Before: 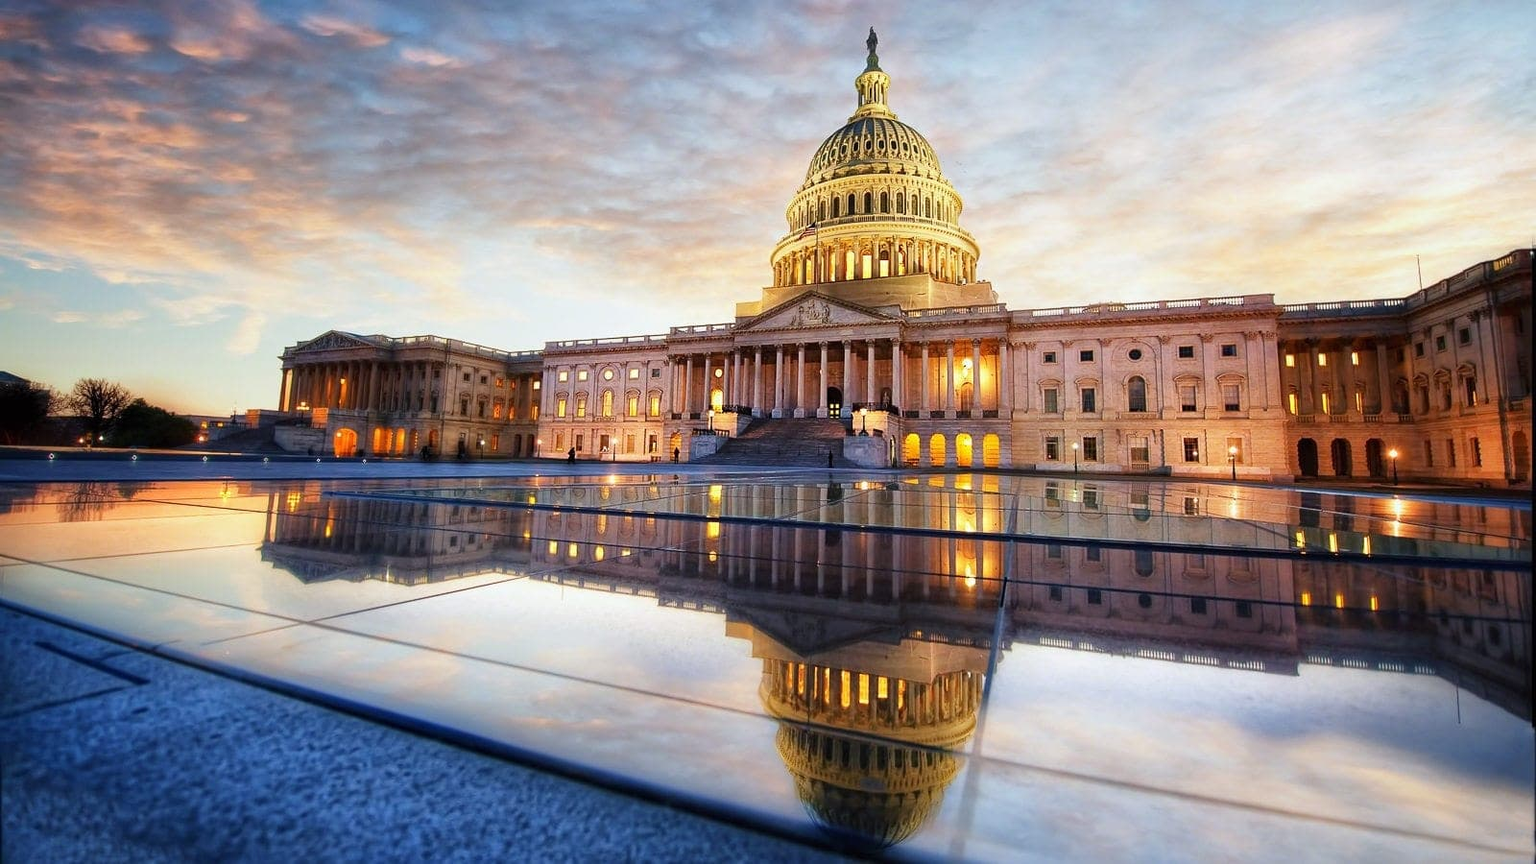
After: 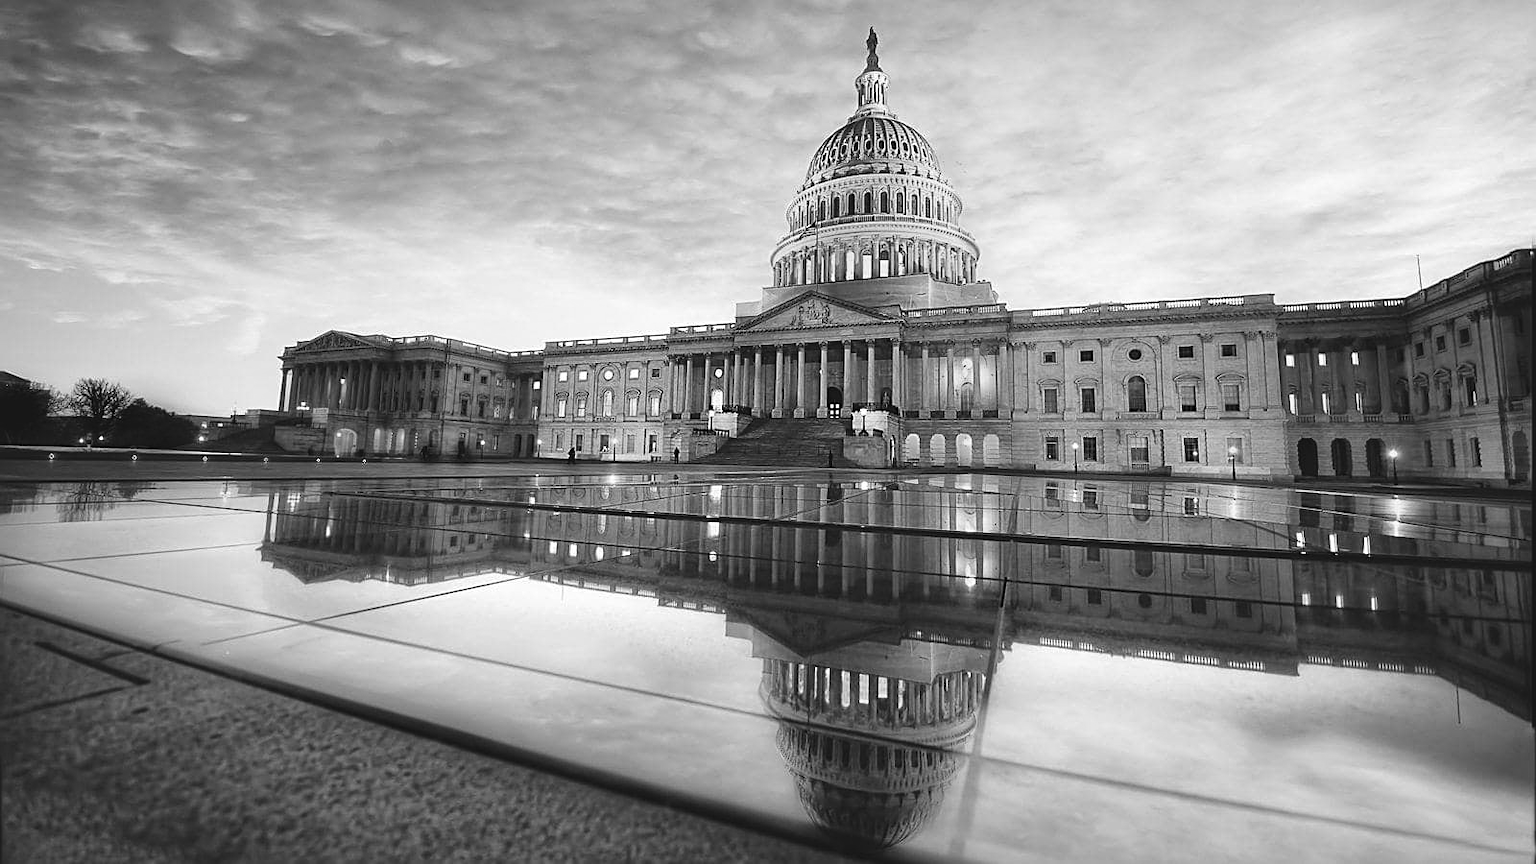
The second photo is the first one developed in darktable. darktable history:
color correction: saturation 3
monochrome: on, module defaults
exposure: black level correction -0.008, exposure 0.067 EV, compensate highlight preservation false
sharpen: on, module defaults
